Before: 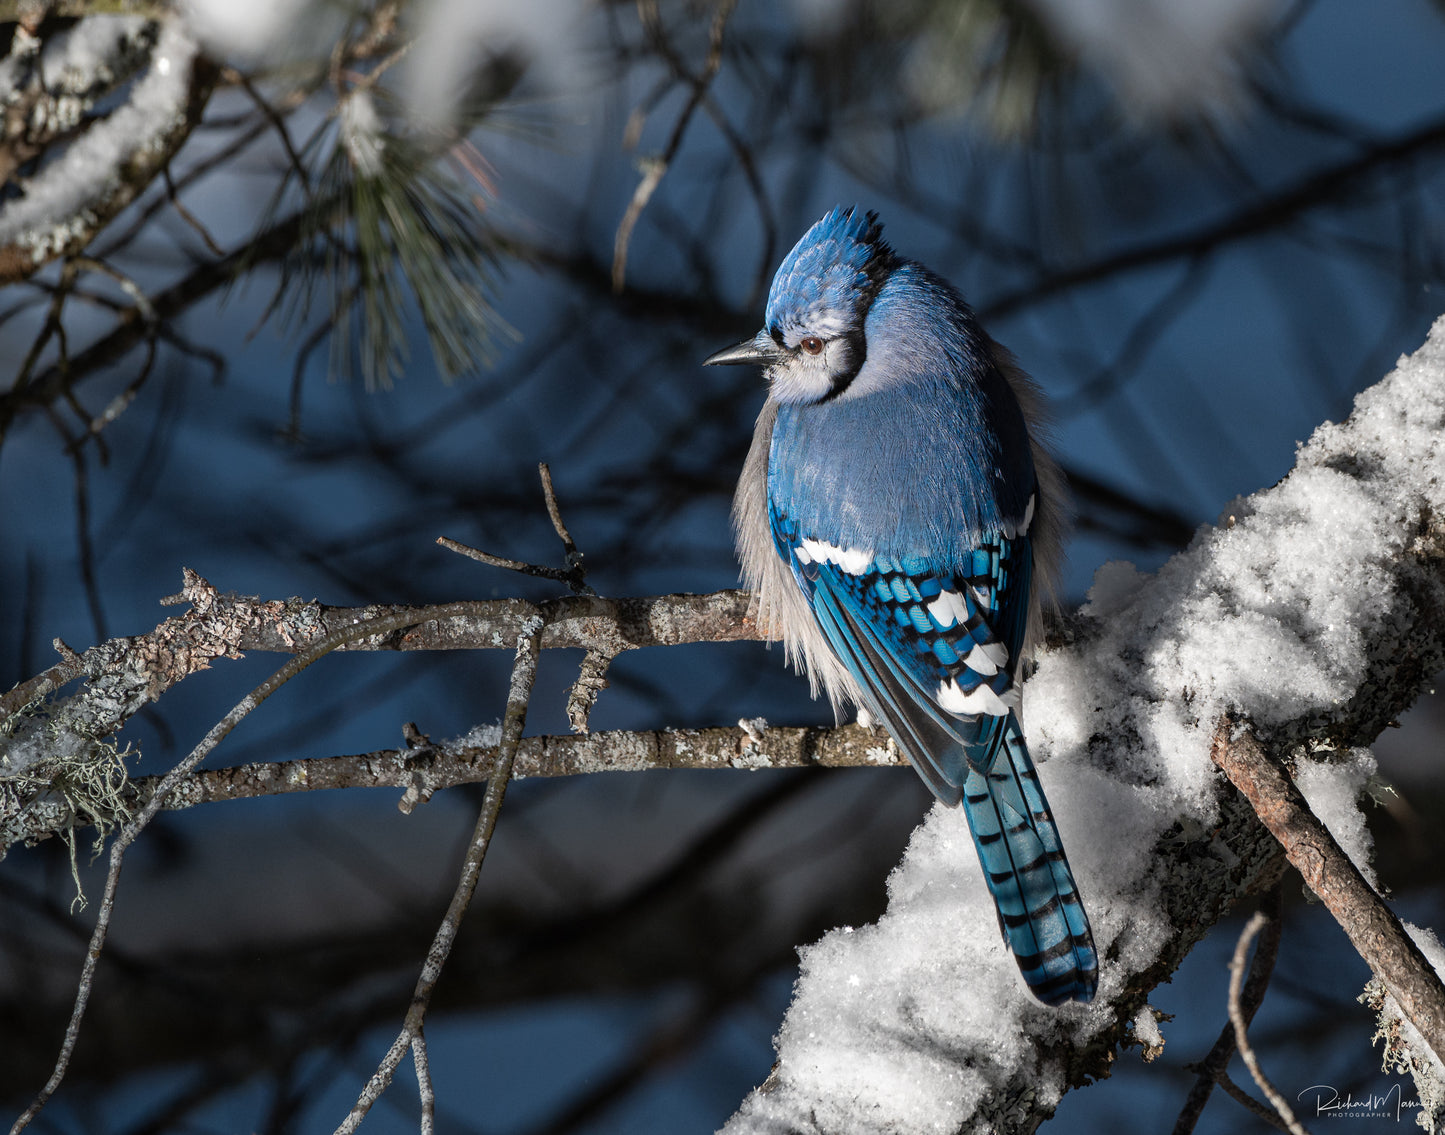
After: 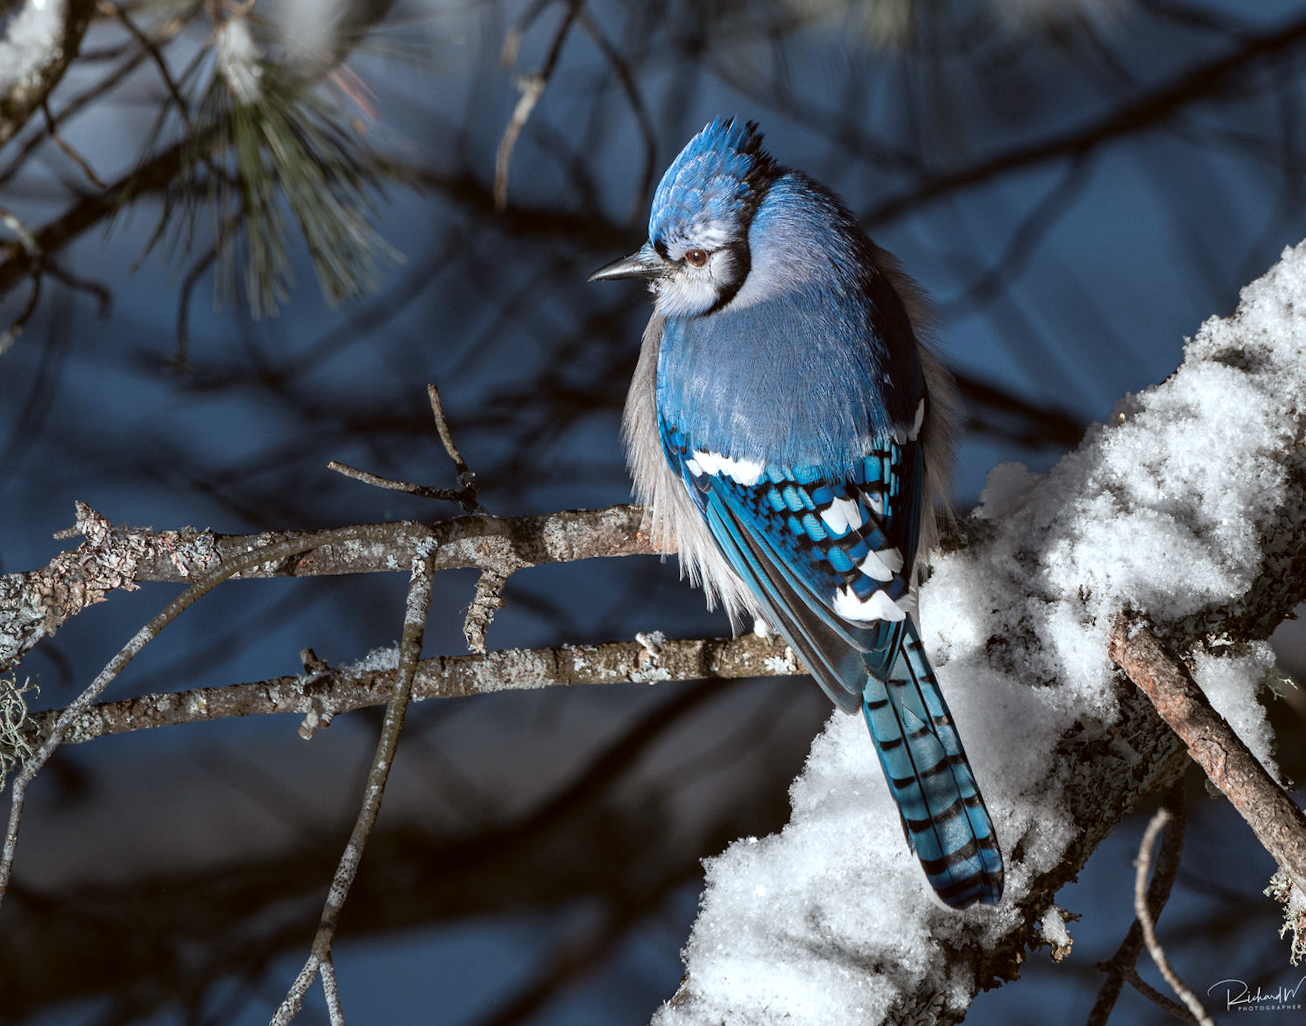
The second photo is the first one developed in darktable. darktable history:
crop and rotate: angle 1.96°, left 5.673%, top 5.673%
color correction: highlights a* -3.28, highlights b* -6.24, shadows a* 3.1, shadows b* 5.19
exposure: exposure 0.207 EV, compensate highlight preservation false
